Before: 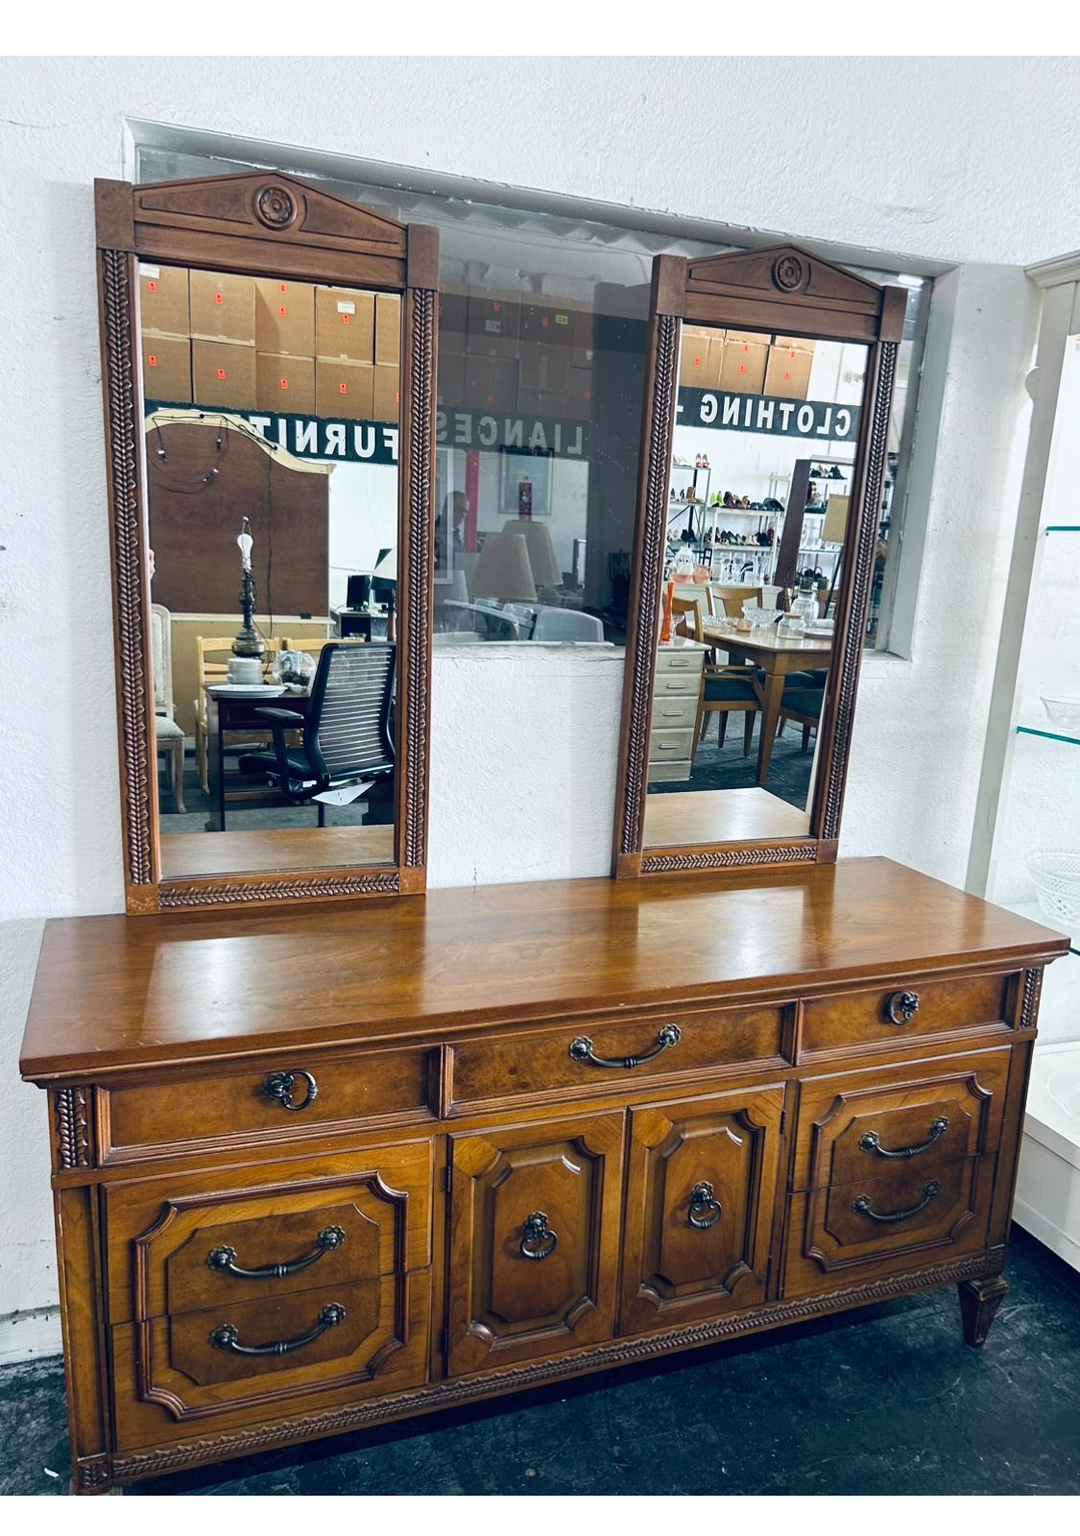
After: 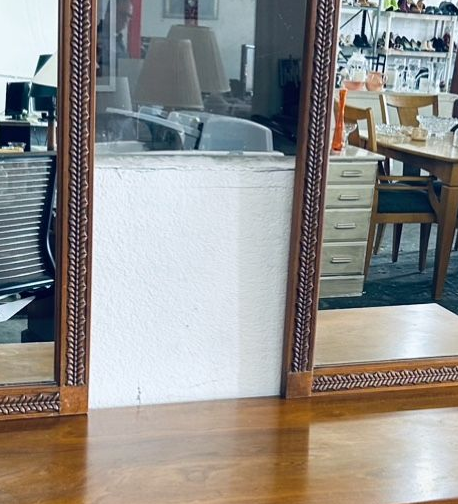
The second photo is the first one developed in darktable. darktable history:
crop: left 31.669%, top 32.328%, right 27.57%, bottom 36.127%
